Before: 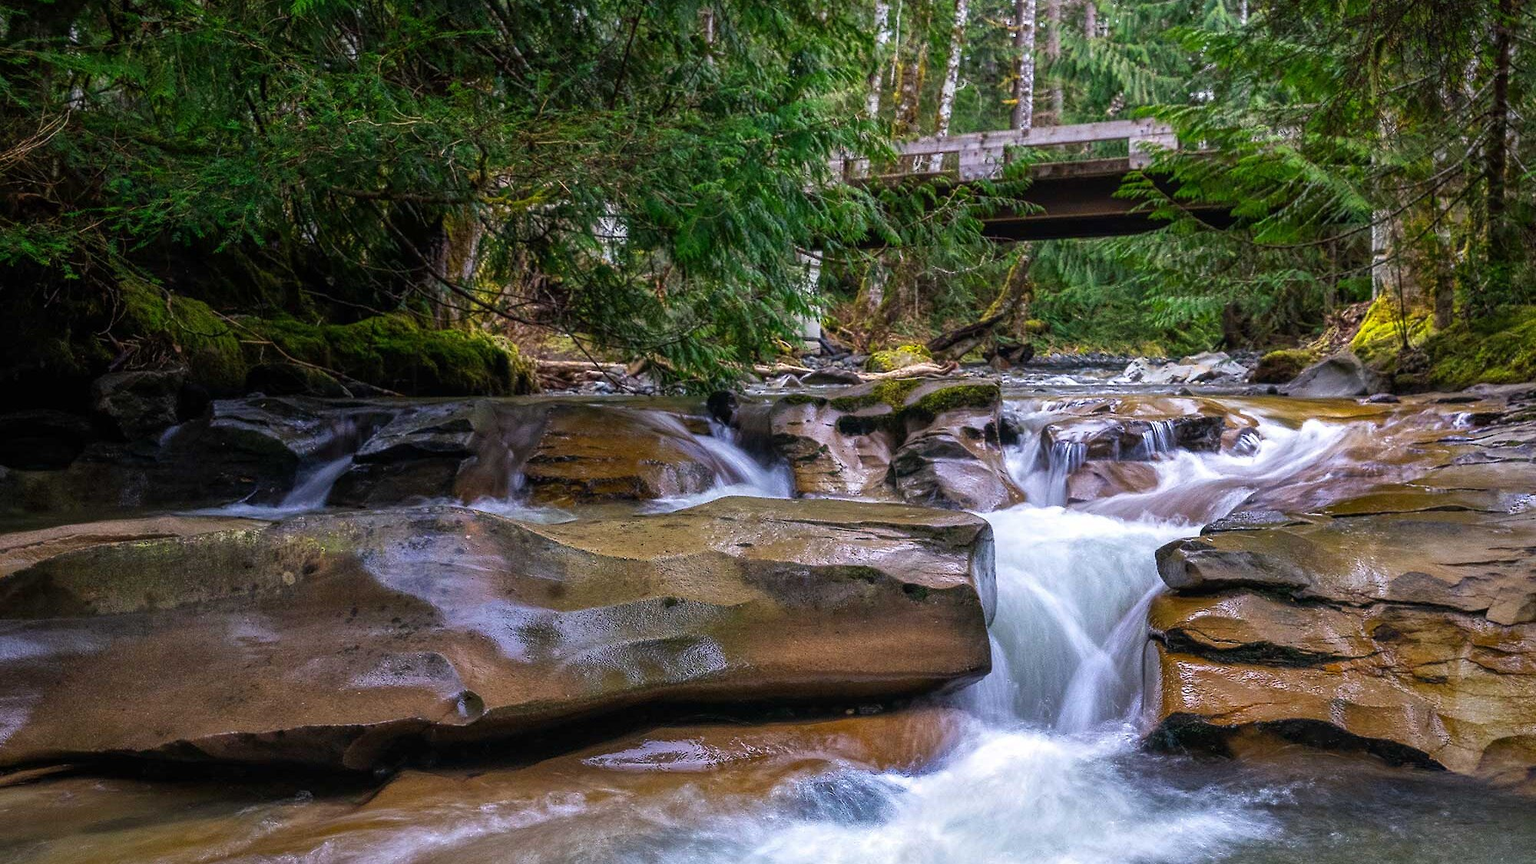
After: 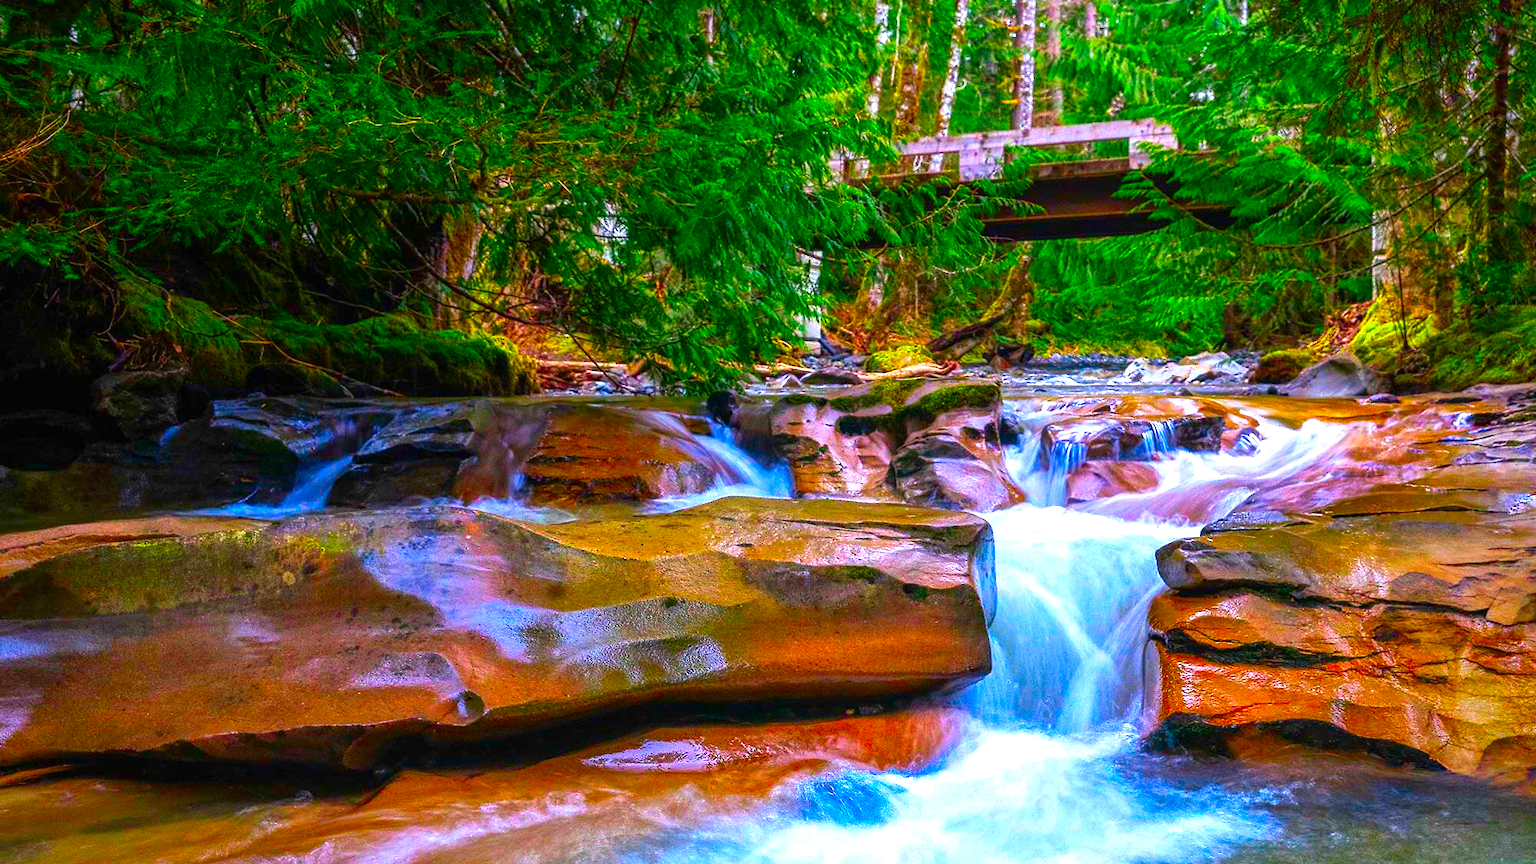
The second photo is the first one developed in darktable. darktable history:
color correction: highlights b* 0.065, saturation 3
shadows and highlights: shadows -11.24, white point adjustment 1.46, highlights 9.49, highlights color adjustment 0.174%
exposure: black level correction 0, exposure 0.5 EV, compensate exposure bias true, compensate highlight preservation false
